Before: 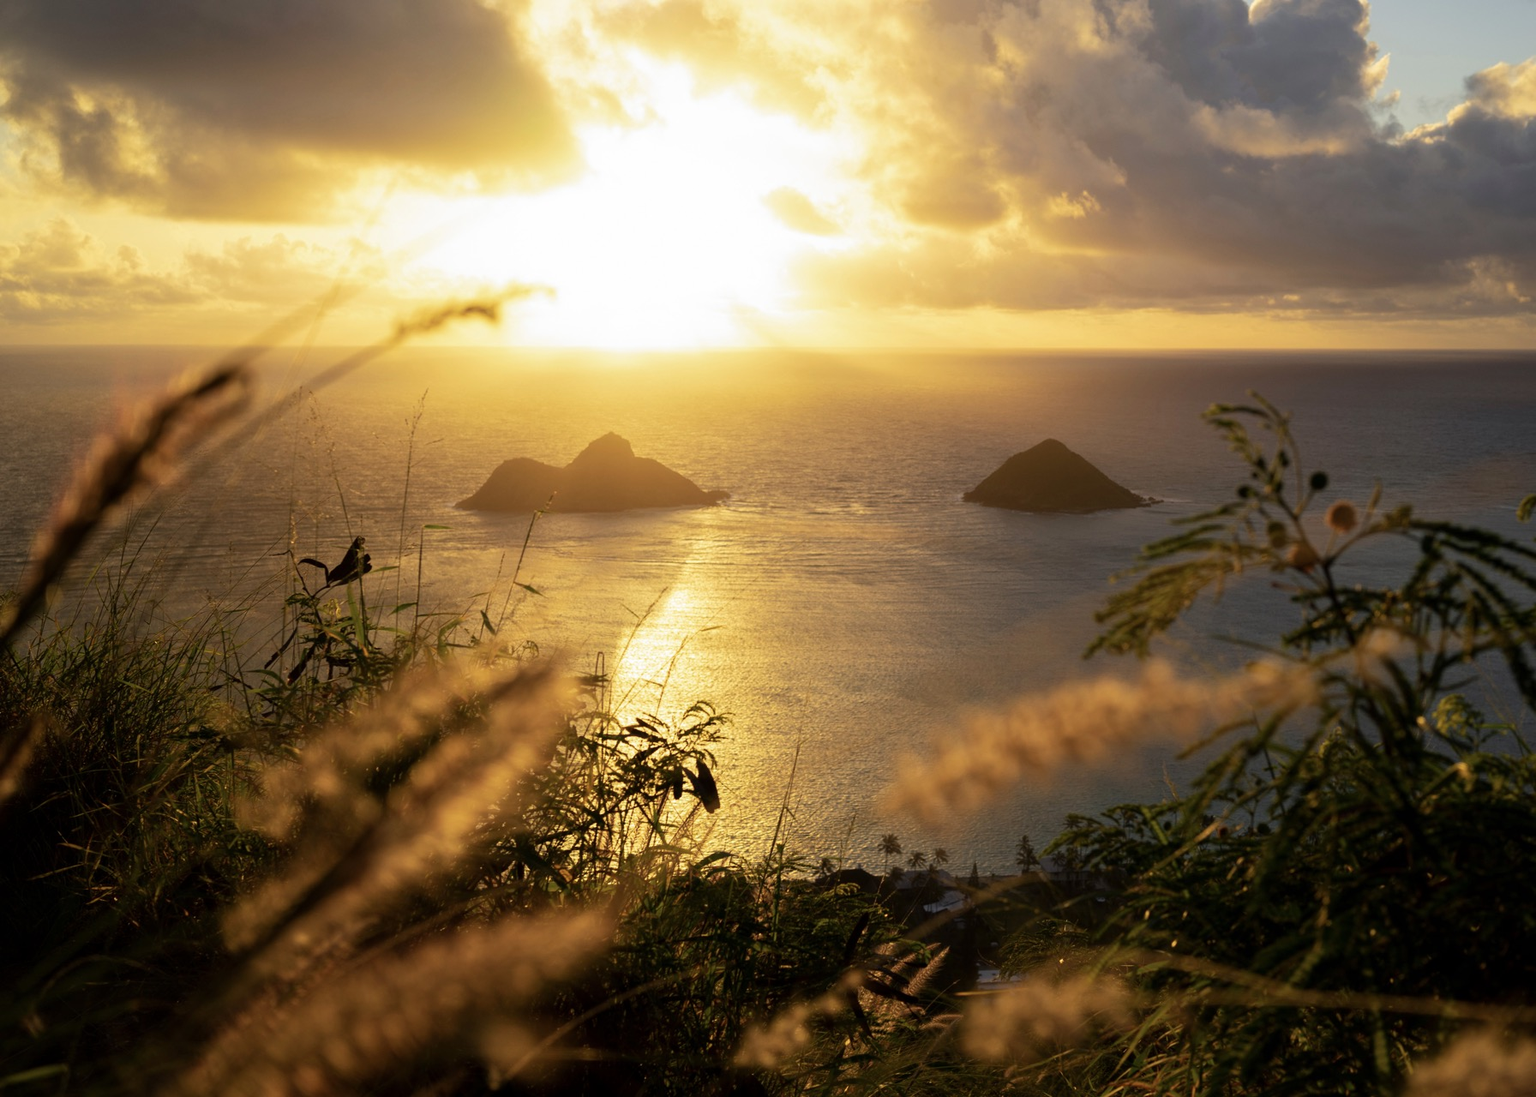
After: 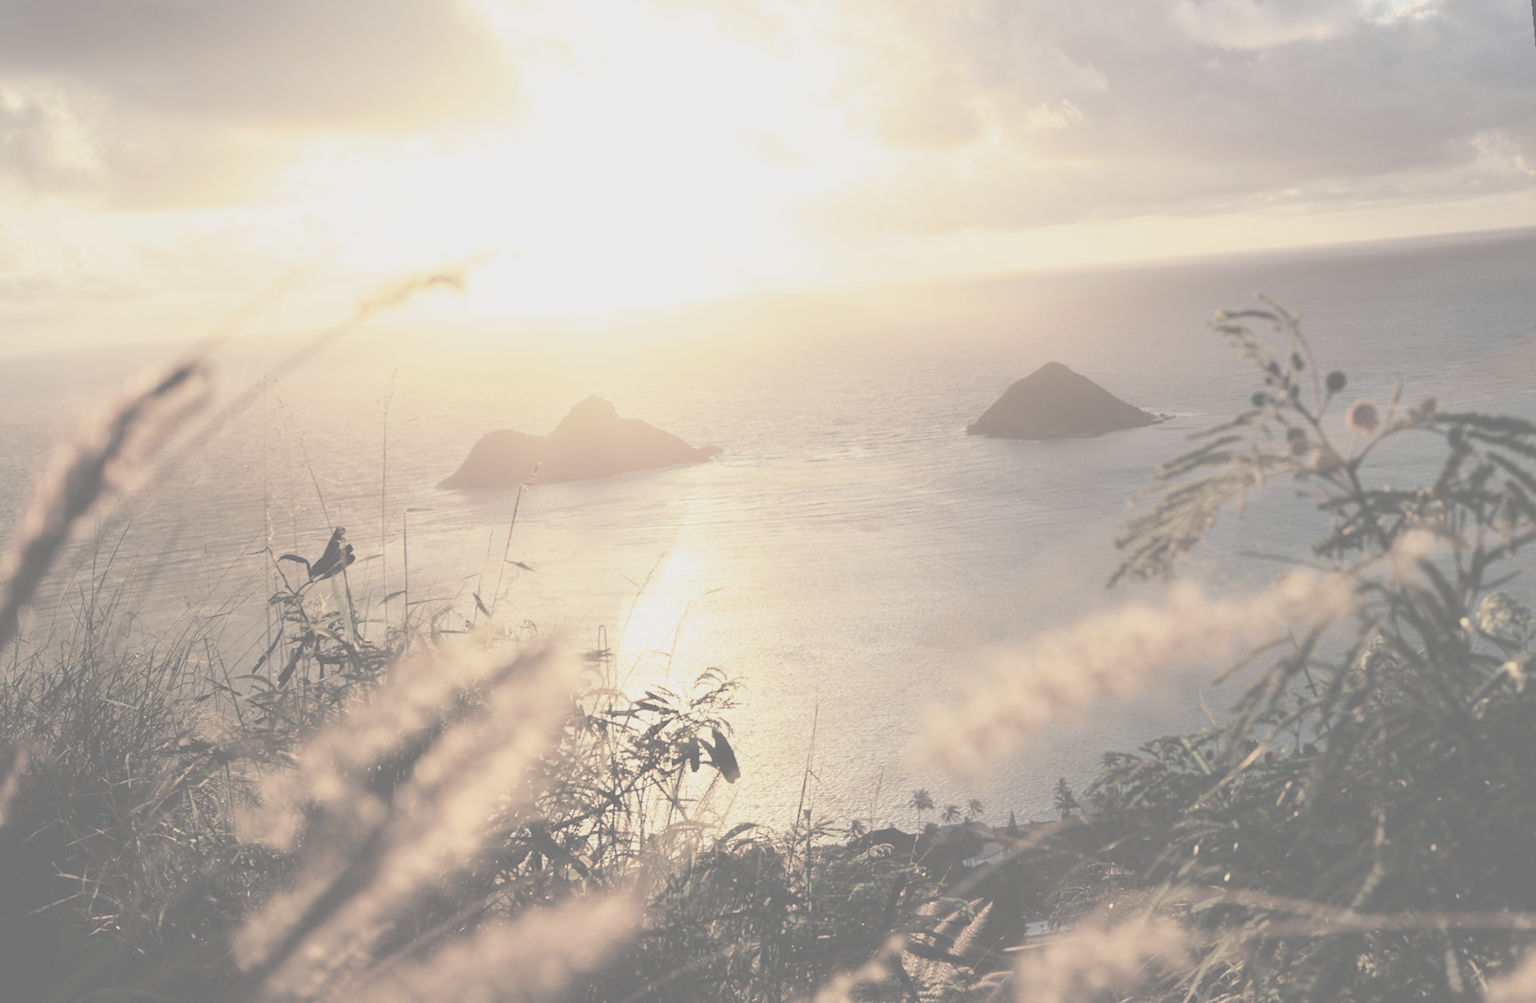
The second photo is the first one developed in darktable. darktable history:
rotate and perspective: rotation -5°, crop left 0.05, crop right 0.952, crop top 0.11, crop bottom 0.89
base curve: curves: ch0 [(0, 0) (0.032, 0.025) (0.121, 0.166) (0.206, 0.329) (0.605, 0.79) (1, 1)], preserve colors none
contrast brightness saturation: contrast -0.32, brightness 0.75, saturation -0.78
